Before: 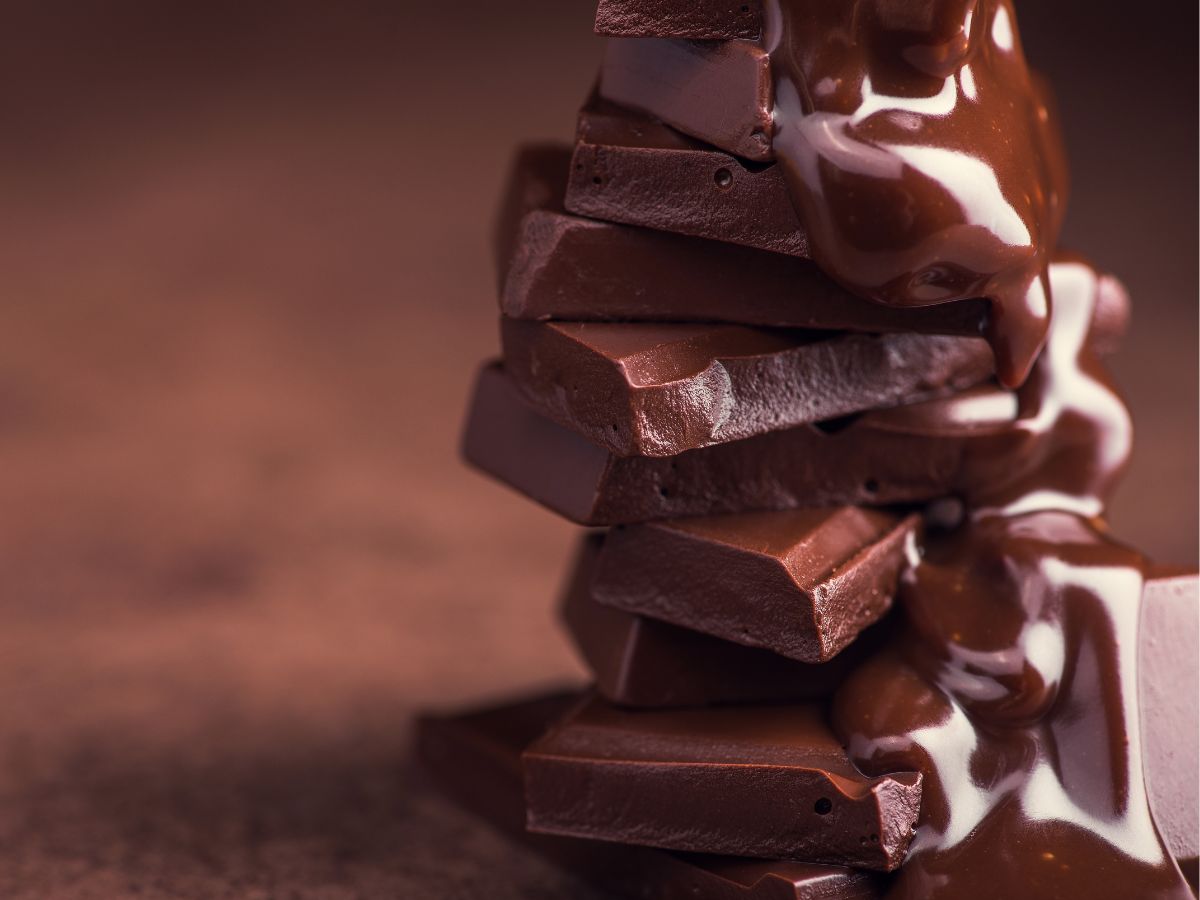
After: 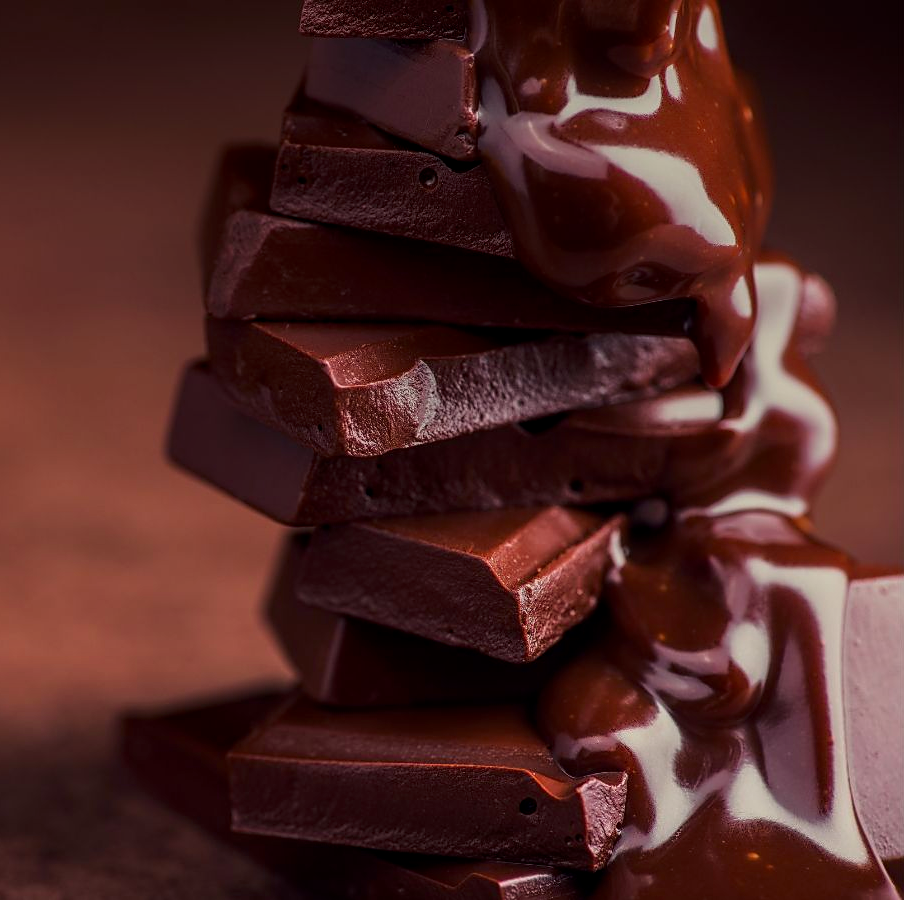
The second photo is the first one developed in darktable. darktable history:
tone equalizer: -8 EV -2 EV, -7 EV -2 EV, -6 EV -2 EV, -5 EV -2 EV, -4 EV -2 EV, -3 EV -2 EV, -2 EV -2 EV, -1 EV -1.63 EV, +0 EV -2 EV
contrast brightness saturation: brightness -0.02, saturation 0.35
crop and rotate: left 24.6%
sharpen: radius 1.864, amount 0.398, threshold 1.271
exposure: black level correction 0, exposure 1.45 EV, compensate exposure bias true, compensate highlight preservation false
local contrast: on, module defaults
graduated density: on, module defaults
